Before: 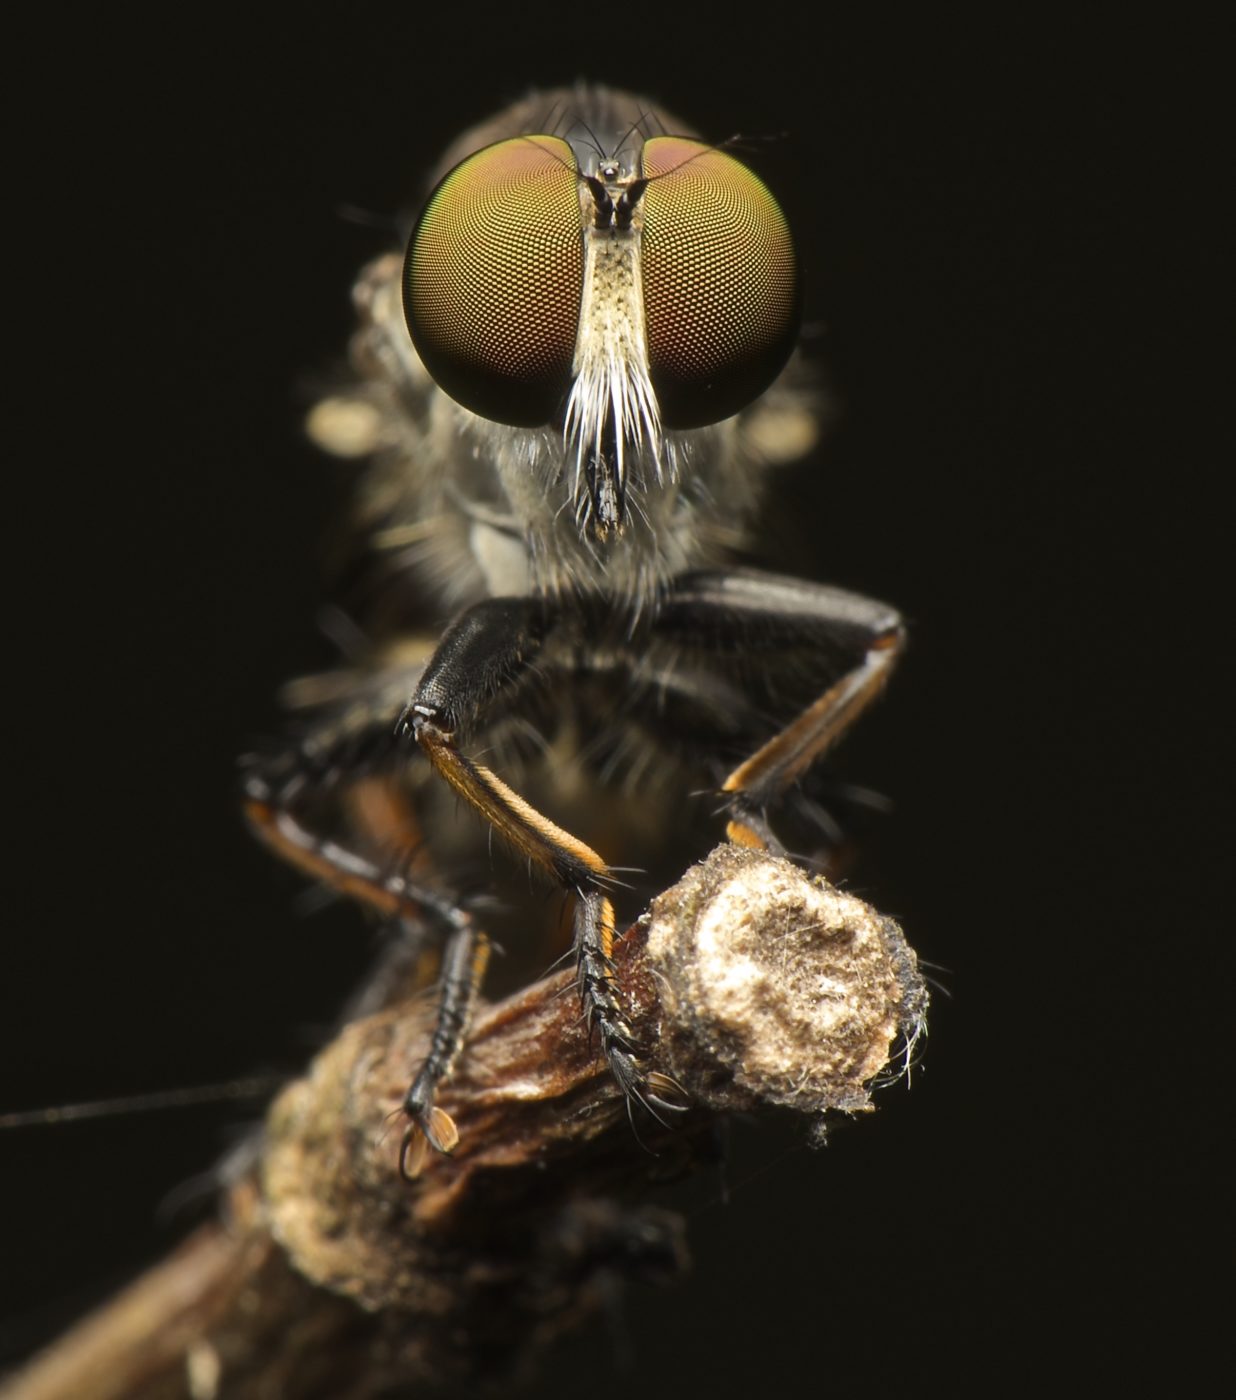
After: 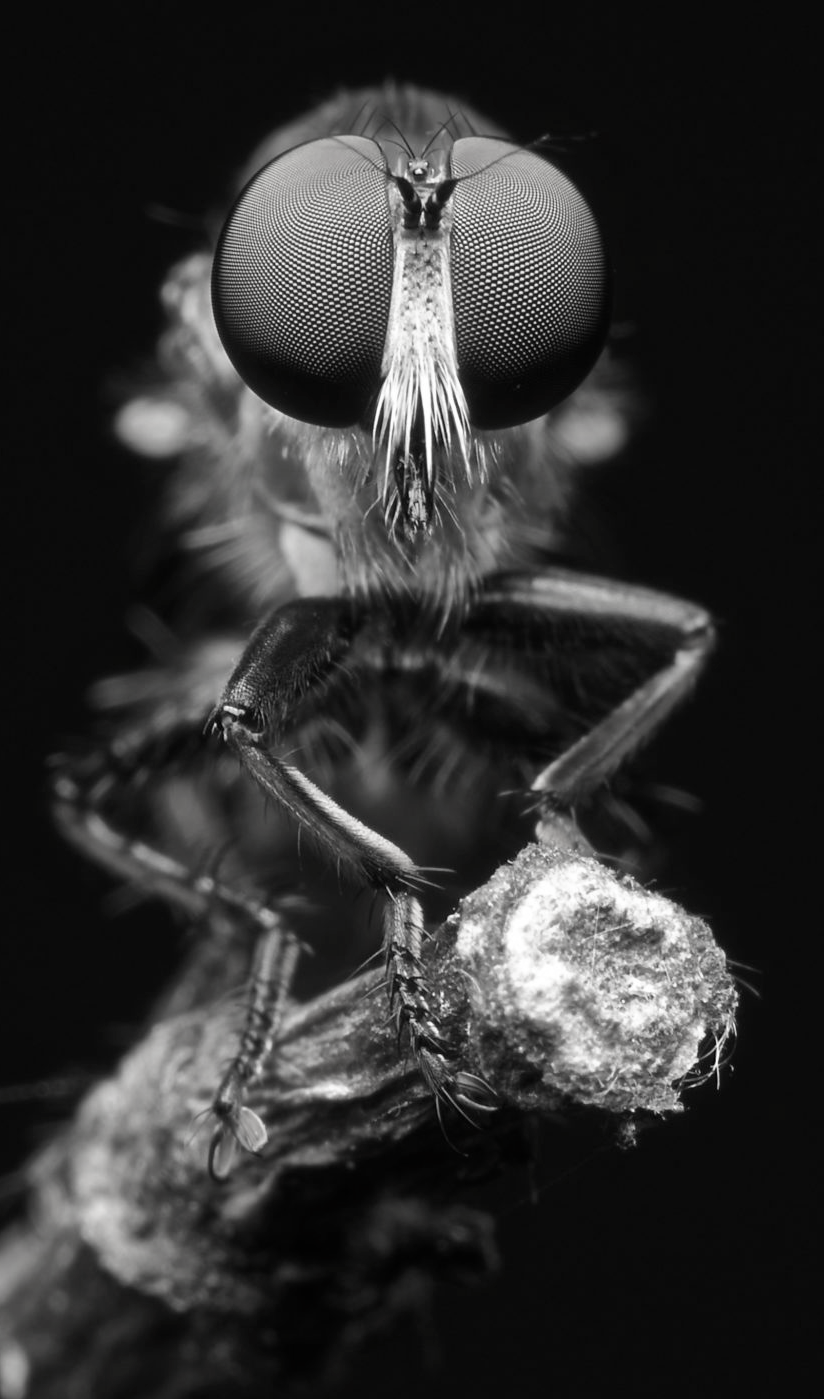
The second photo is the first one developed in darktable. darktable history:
crop and rotate: left 15.498%, right 17.784%
contrast brightness saturation: saturation -0.984
